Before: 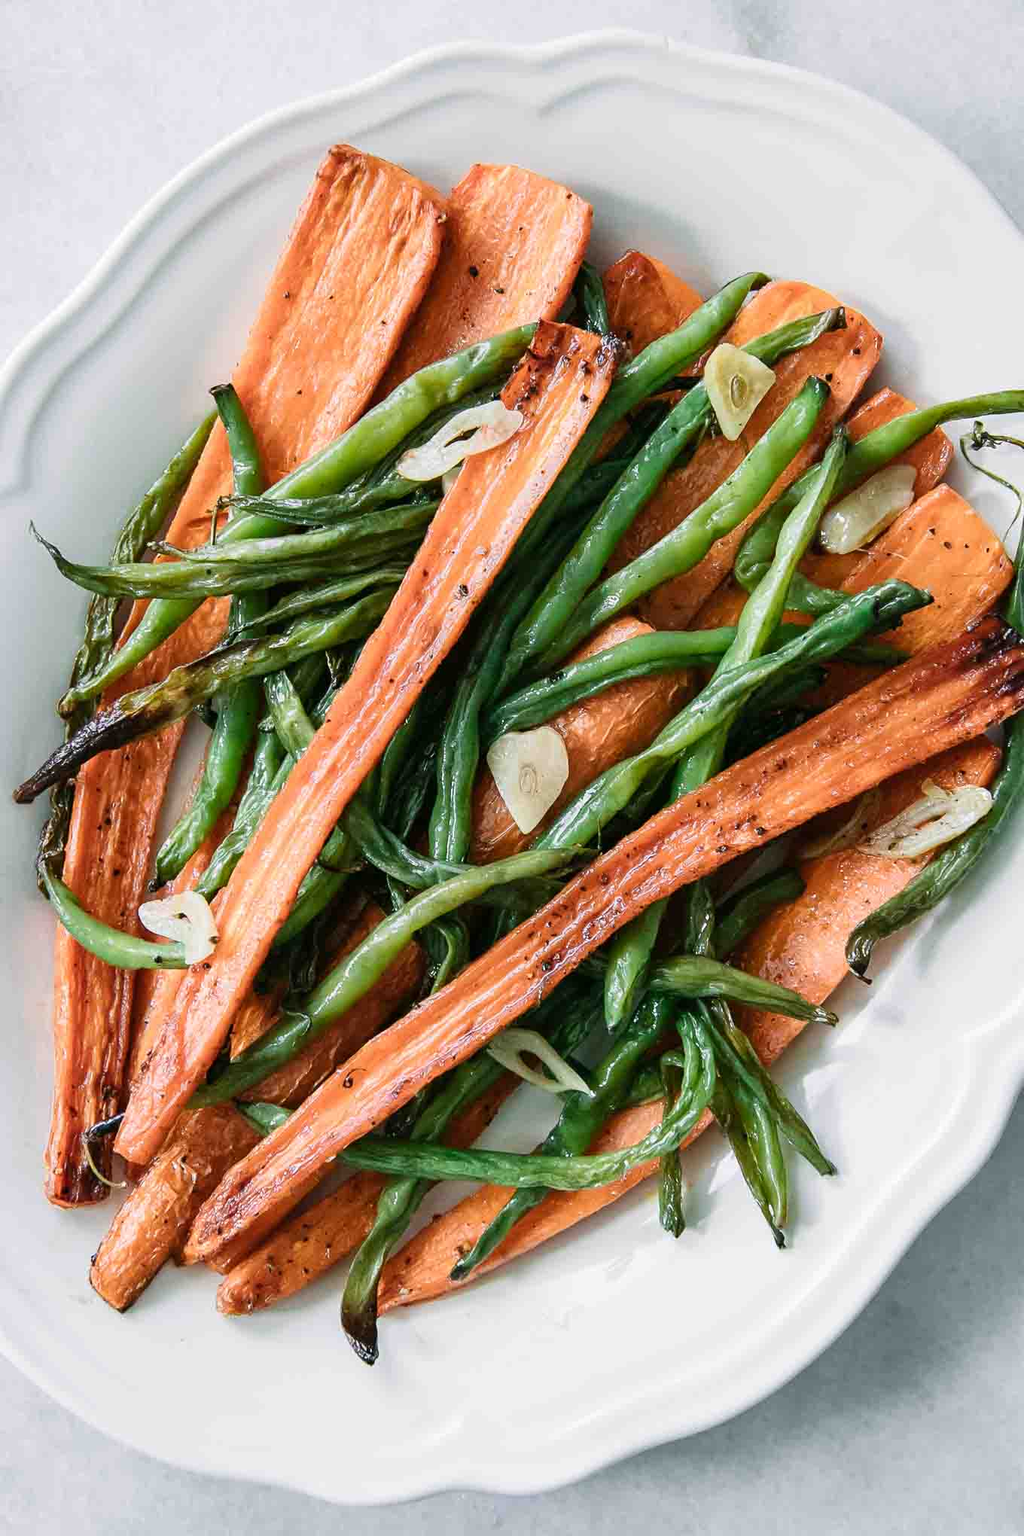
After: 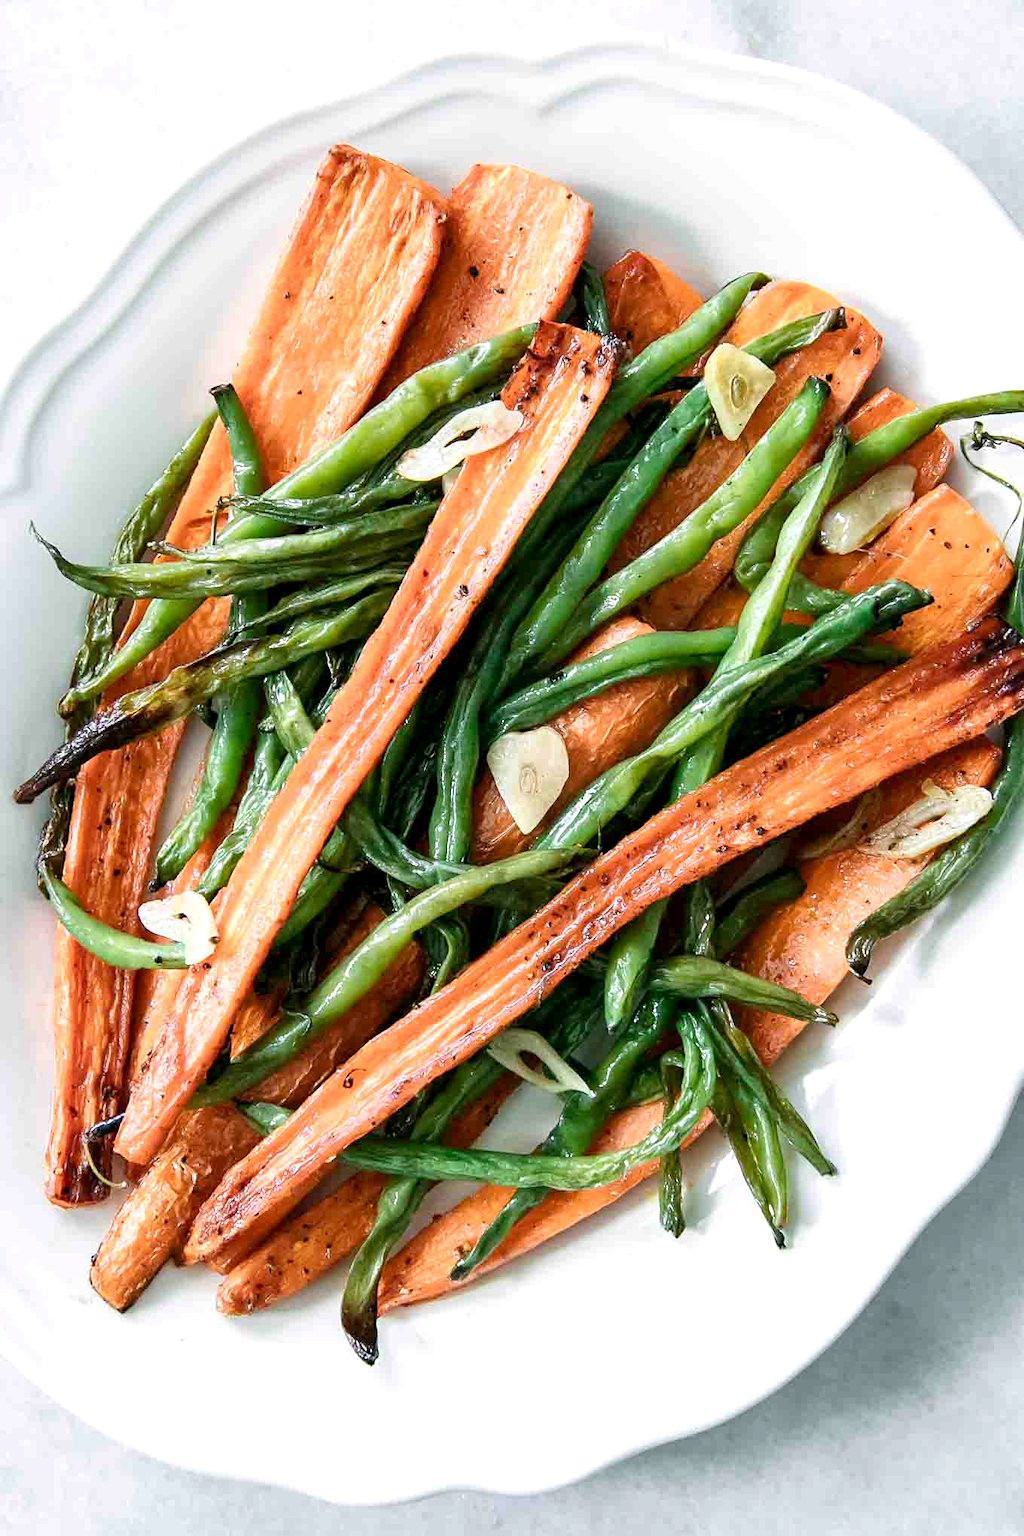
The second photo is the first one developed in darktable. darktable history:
exposure: black level correction 0.003, exposure 0.38 EV, compensate exposure bias true, compensate highlight preservation false
